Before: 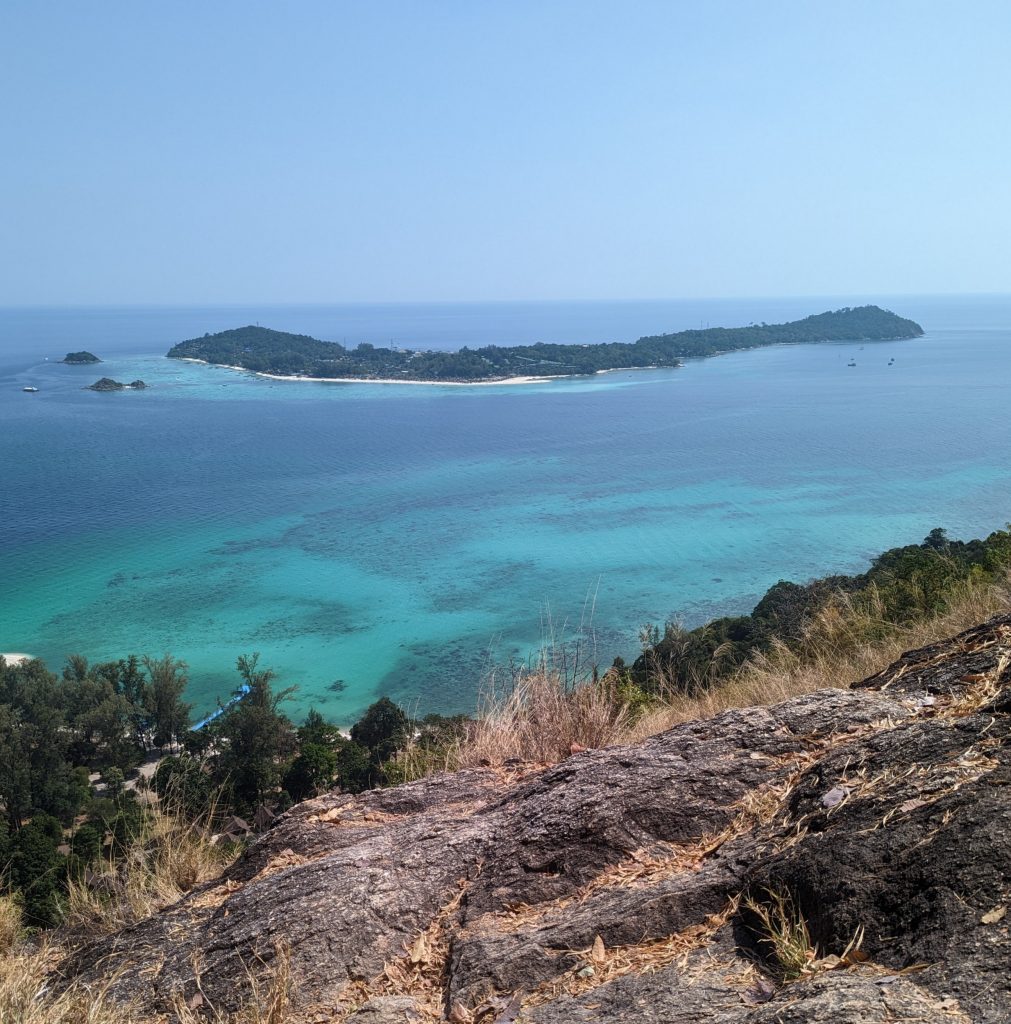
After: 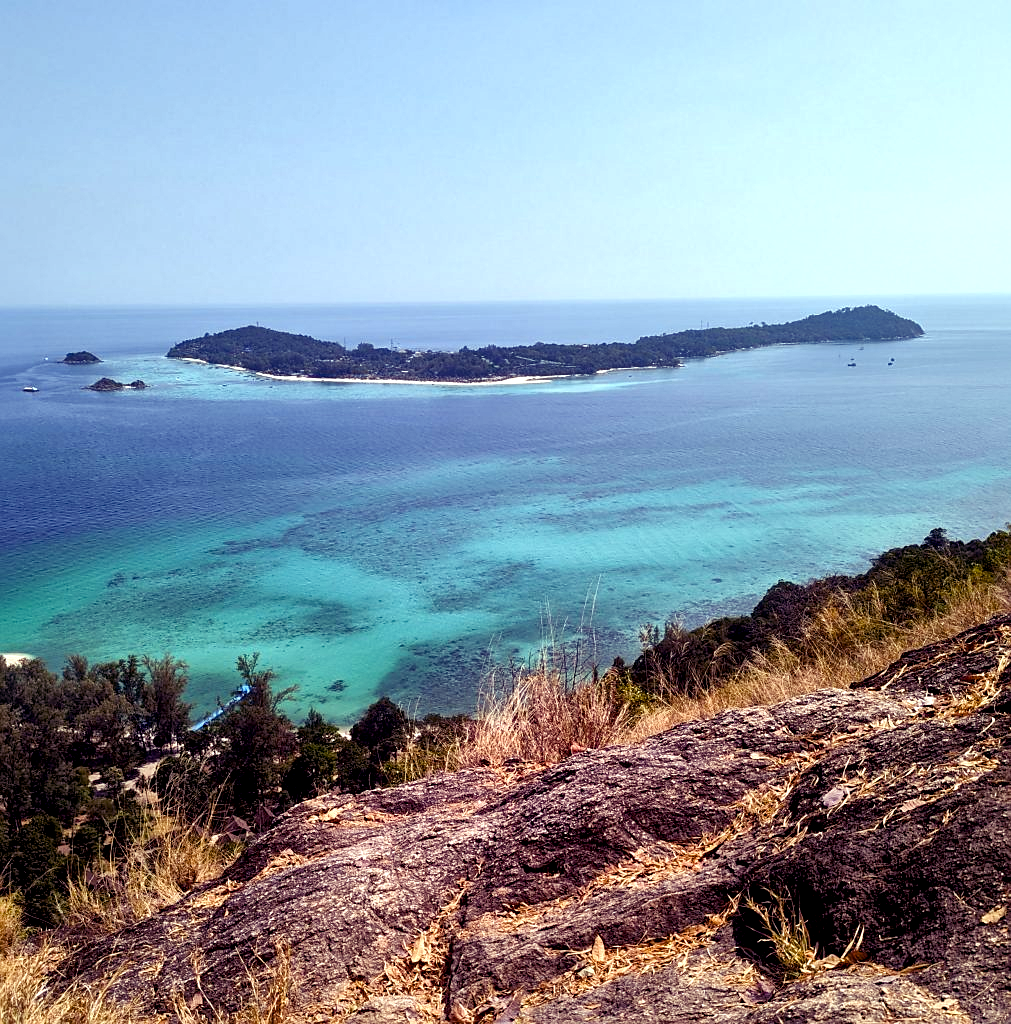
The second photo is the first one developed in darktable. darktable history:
local contrast: mode bilateral grid, contrast 25, coarseness 60, detail 151%, midtone range 0.2
color balance rgb: shadows lift › luminance -21.66%, shadows lift › chroma 8.98%, shadows lift › hue 283.37°, power › chroma 1.55%, power › hue 25.59°, highlights gain › luminance 6.08%, highlights gain › chroma 2.55%, highlights gain › hue 90°, global offset › luminance -0.87%, perceptual saturation grading › global saturation 27.49%, perceptual saturation grading › highlights -28.39%, perceptual saturation grading › mid-tones 15.22%, perceptual saturation grading › shadows 33.98%, perceptual brilliance grading › highlights 10%, perceptual brilliance grading › mid-tones 5%
sharpen: radius 1.458, amount 0.398, threshold 1.271
